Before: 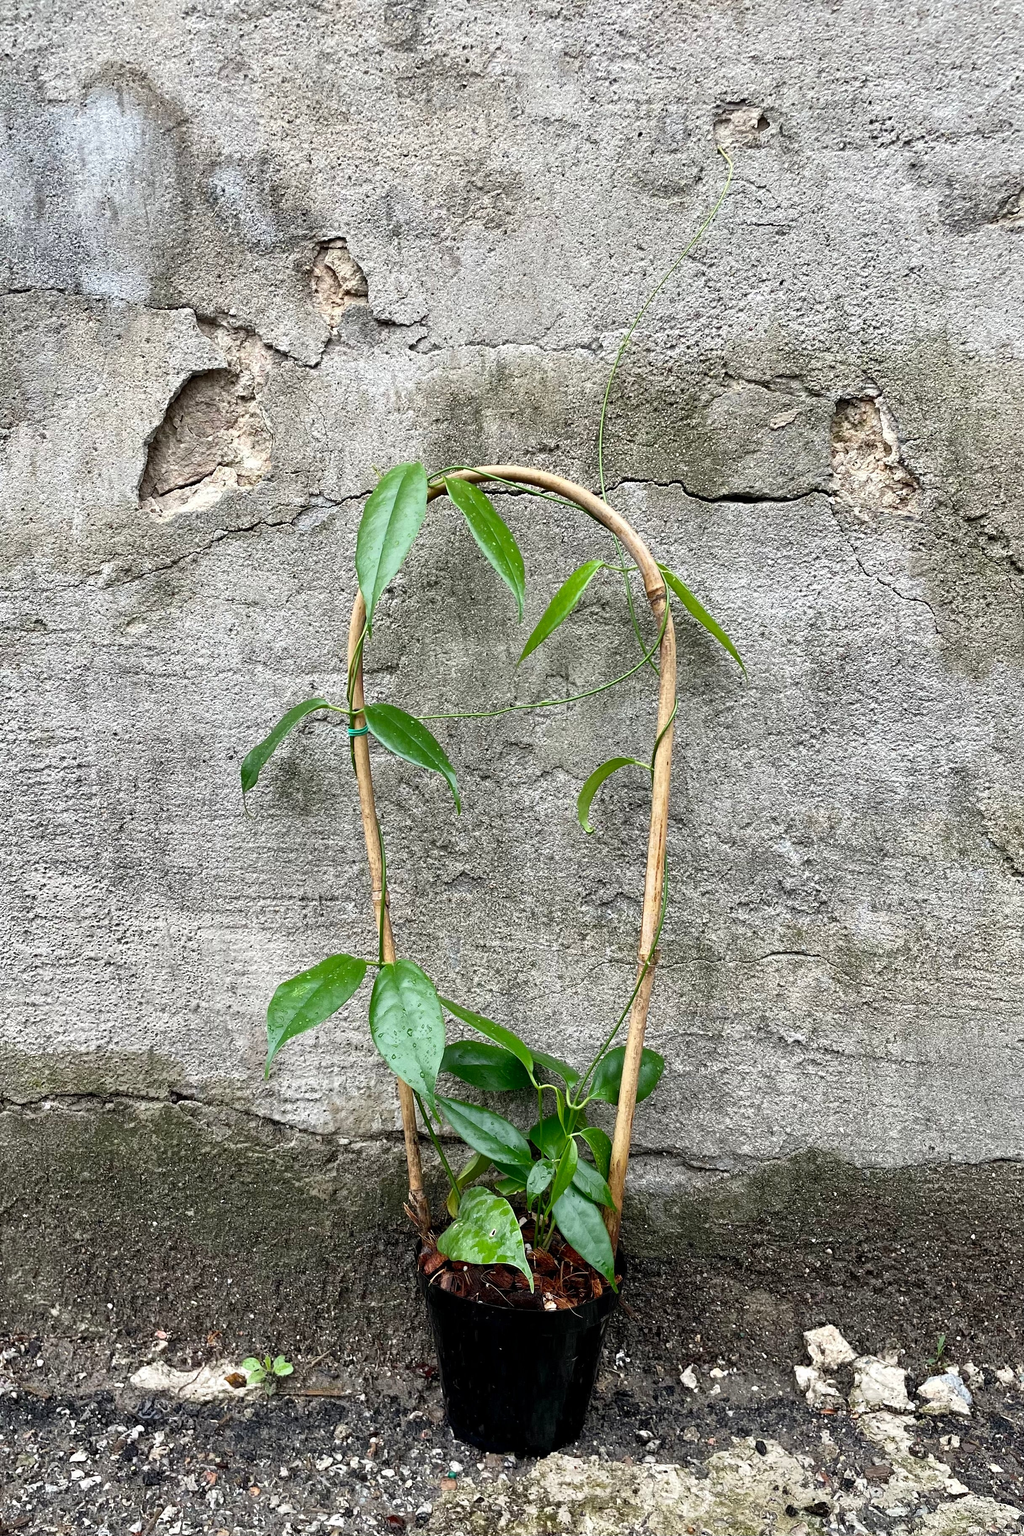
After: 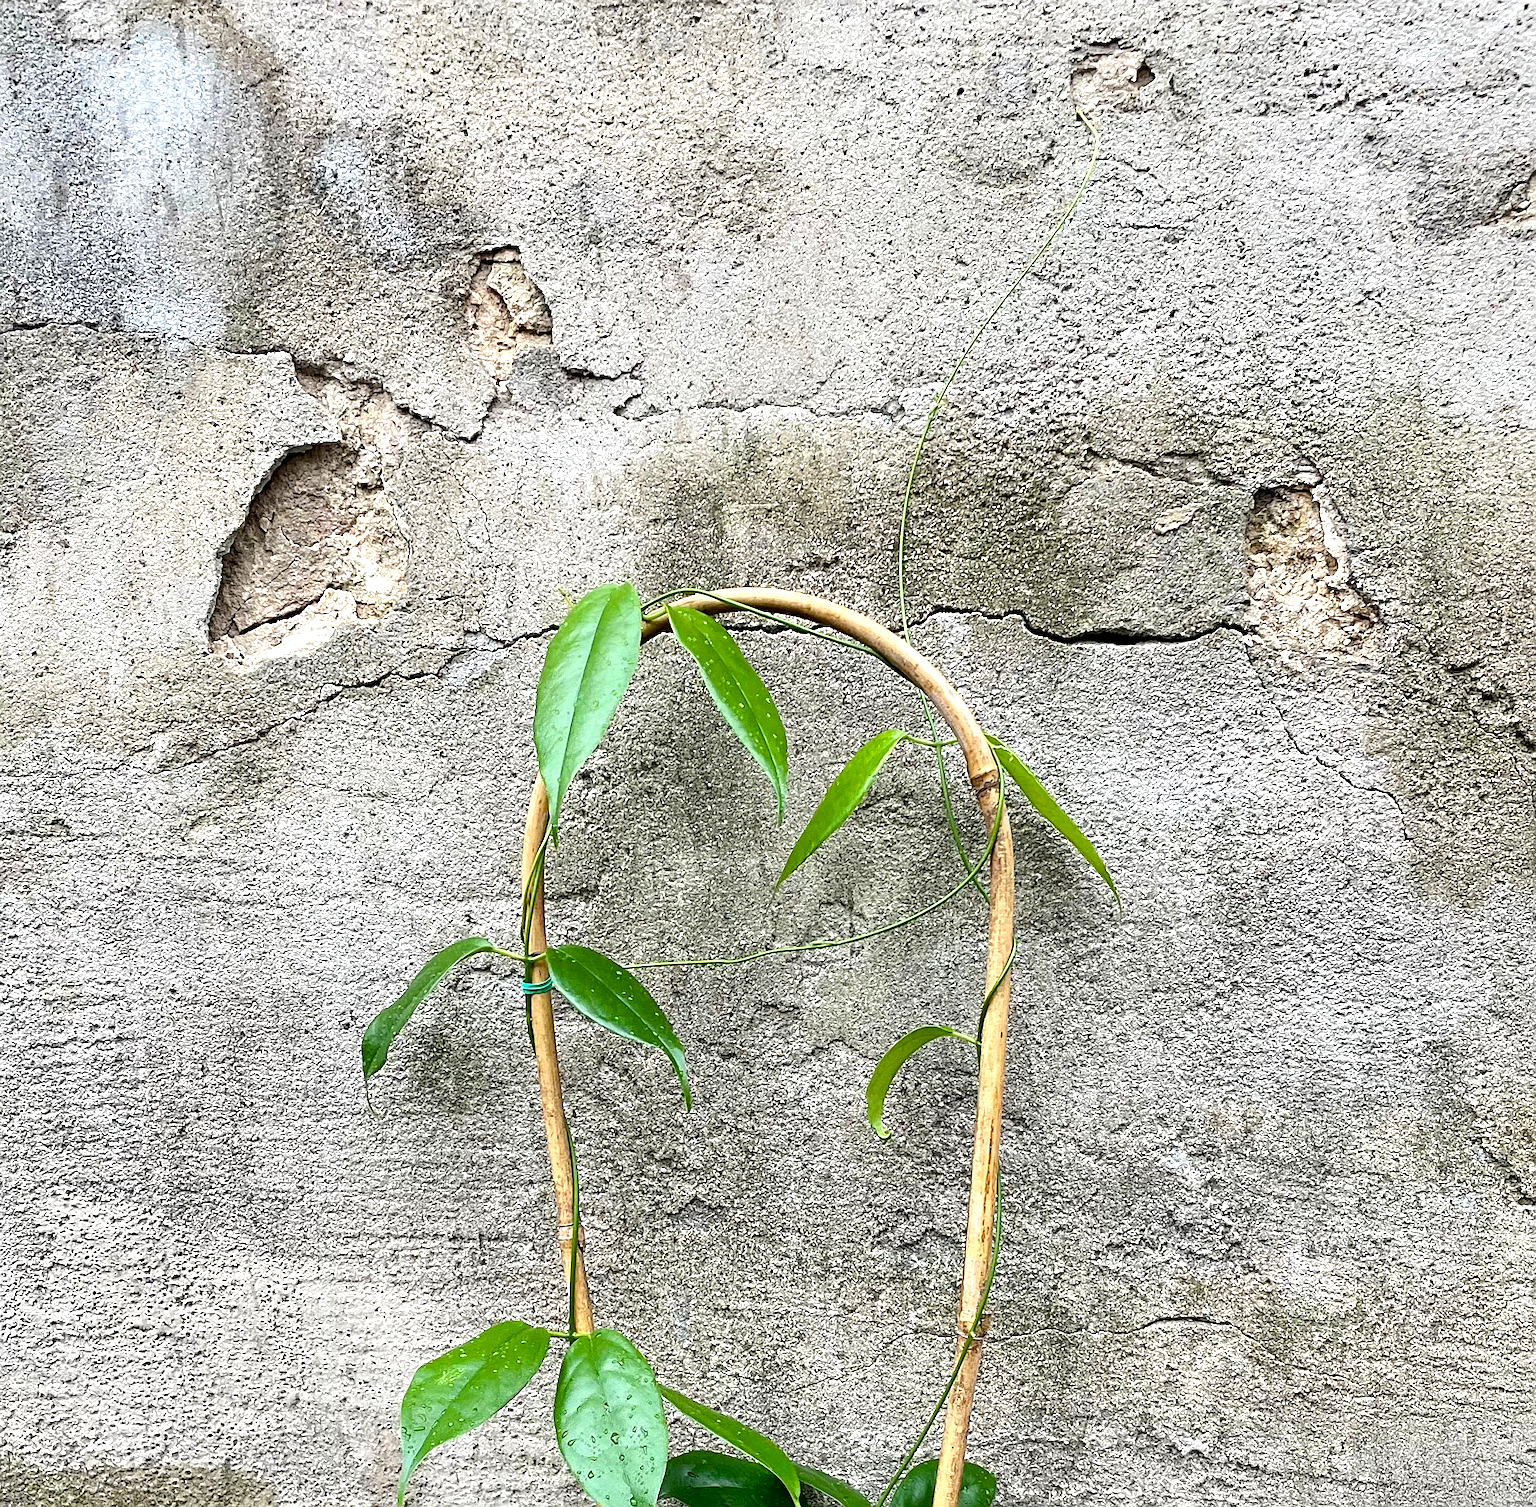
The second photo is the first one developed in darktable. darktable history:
sharpen: on, module defaults
exposure: black level correction 0.002, compensate highlight preservation false
haze removal: adaptive false
color balance rgb: perceptual saturation grading › global saturation 19.753%, perceptual brilliance grading › highlights 9.706%, perceptual brilliance grading › mid-tones 4.516%
crop and rotate: top 4.795%, bottom 29.746%
shadows and highlights: shadows -26.05, highlights 50.4, soften with gaussian
